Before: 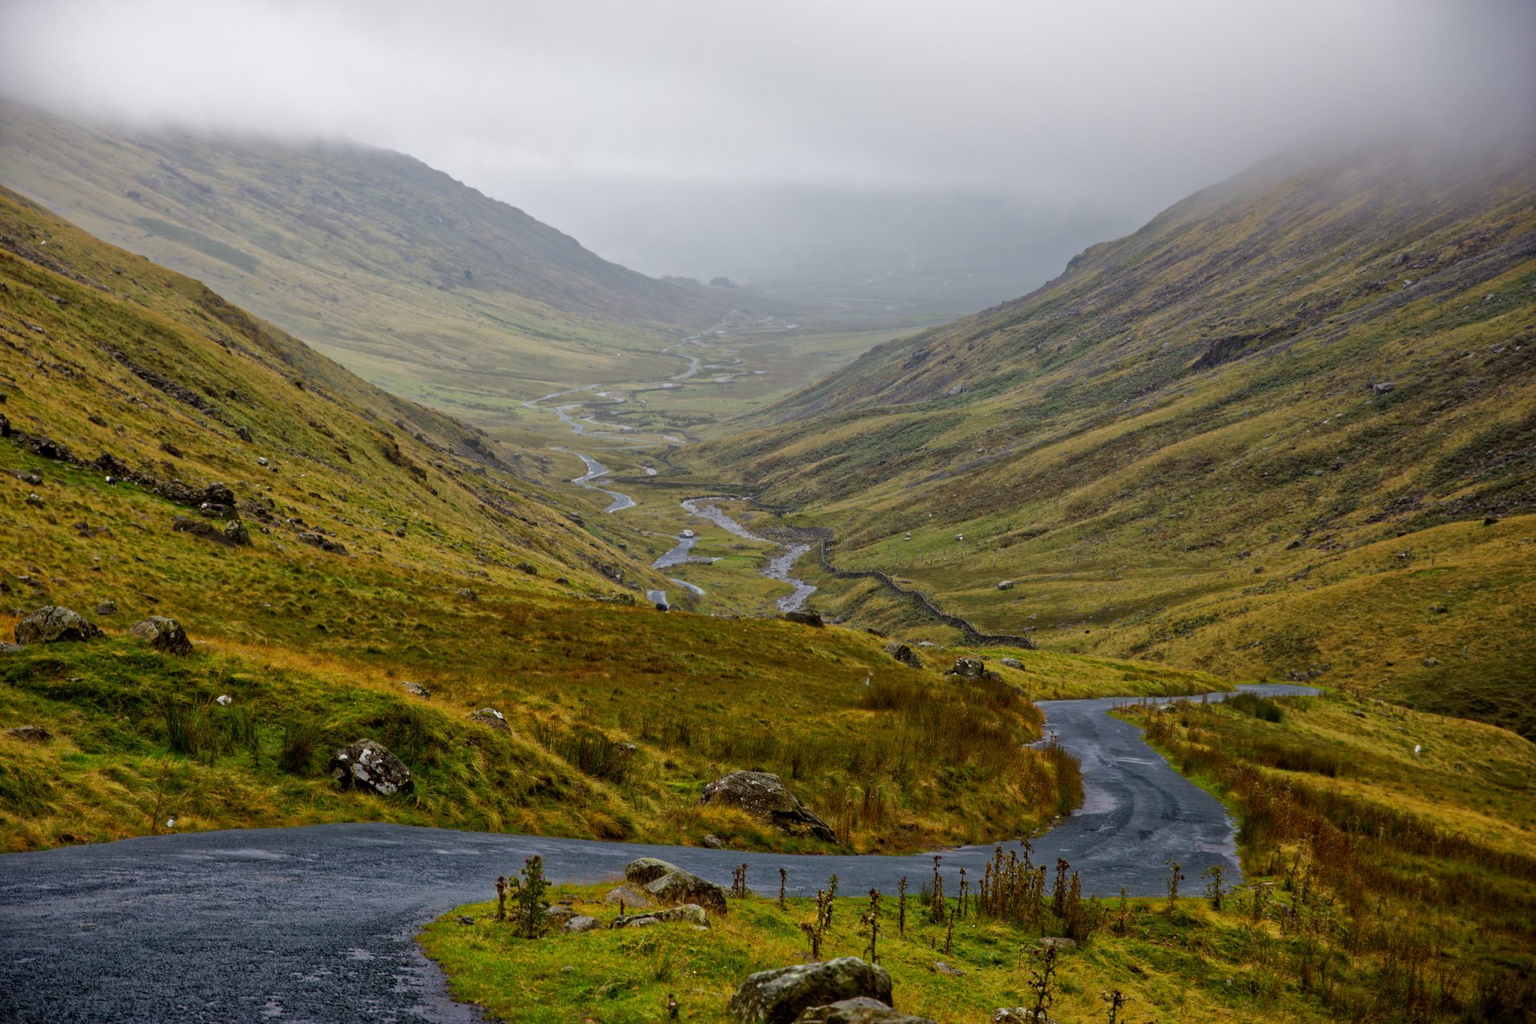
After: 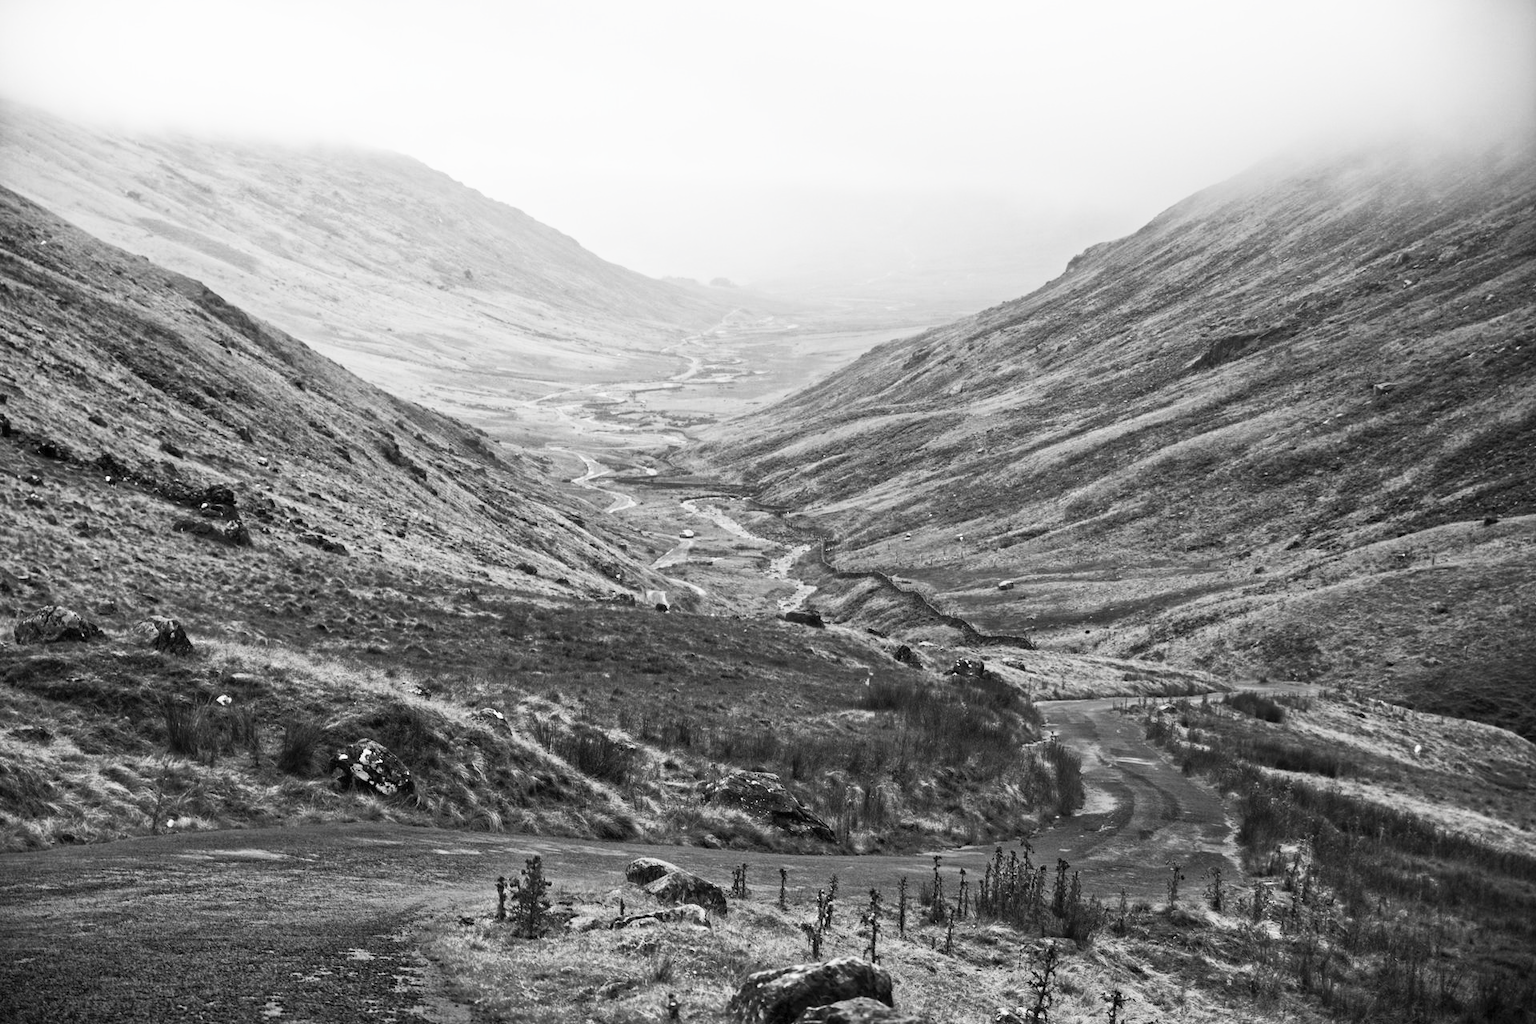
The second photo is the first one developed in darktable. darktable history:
exposure: compensate highlight preservation false
contrast brightness saturation: contrast 0.545, brightness 0.478, saturation -0.987
